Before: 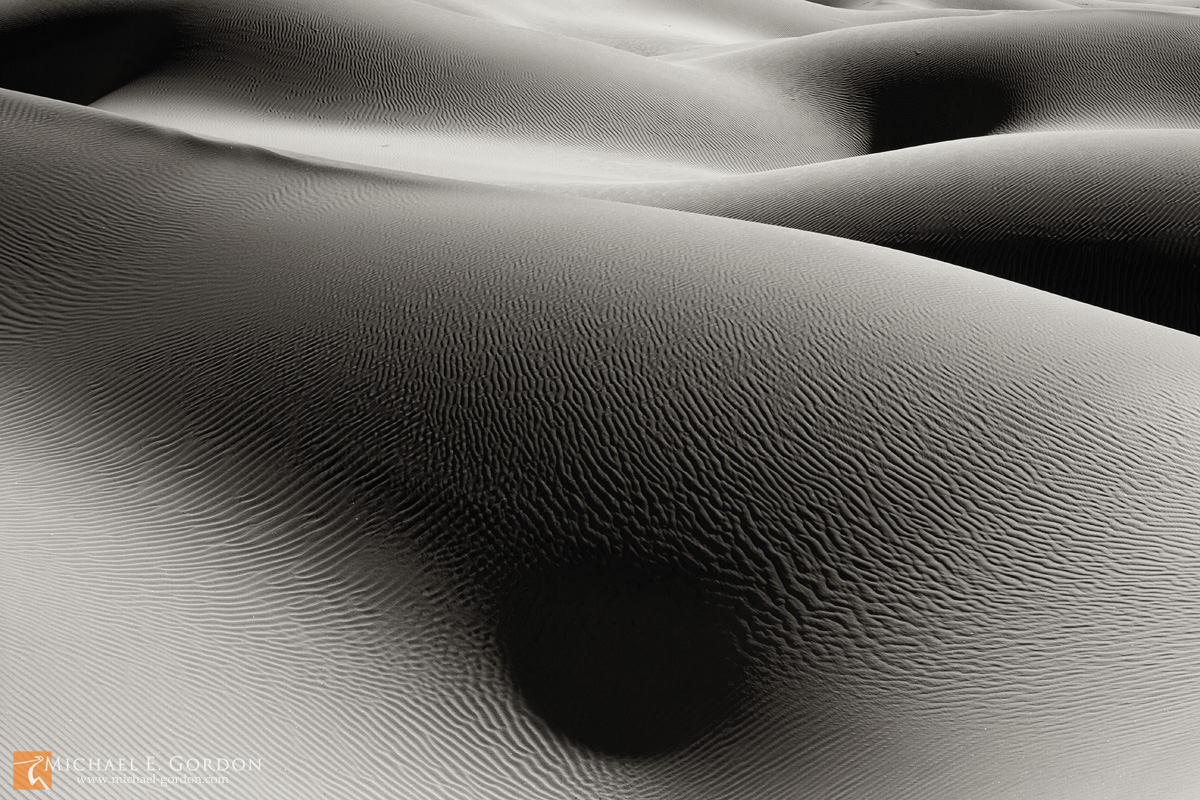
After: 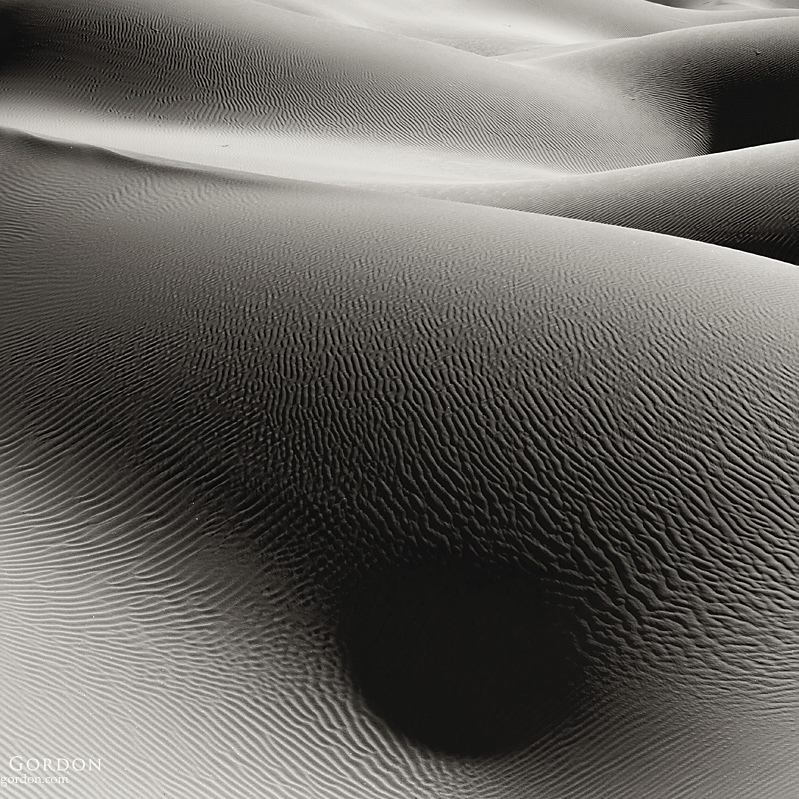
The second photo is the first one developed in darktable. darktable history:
crop and rotate: left 13.409%, right 19.924%
exposure: black level correction -0.003, exposure 0.04 EV, compensate highlight preservation false
sharpen: radius 1.458, amount 0.398, threshold 1.271
